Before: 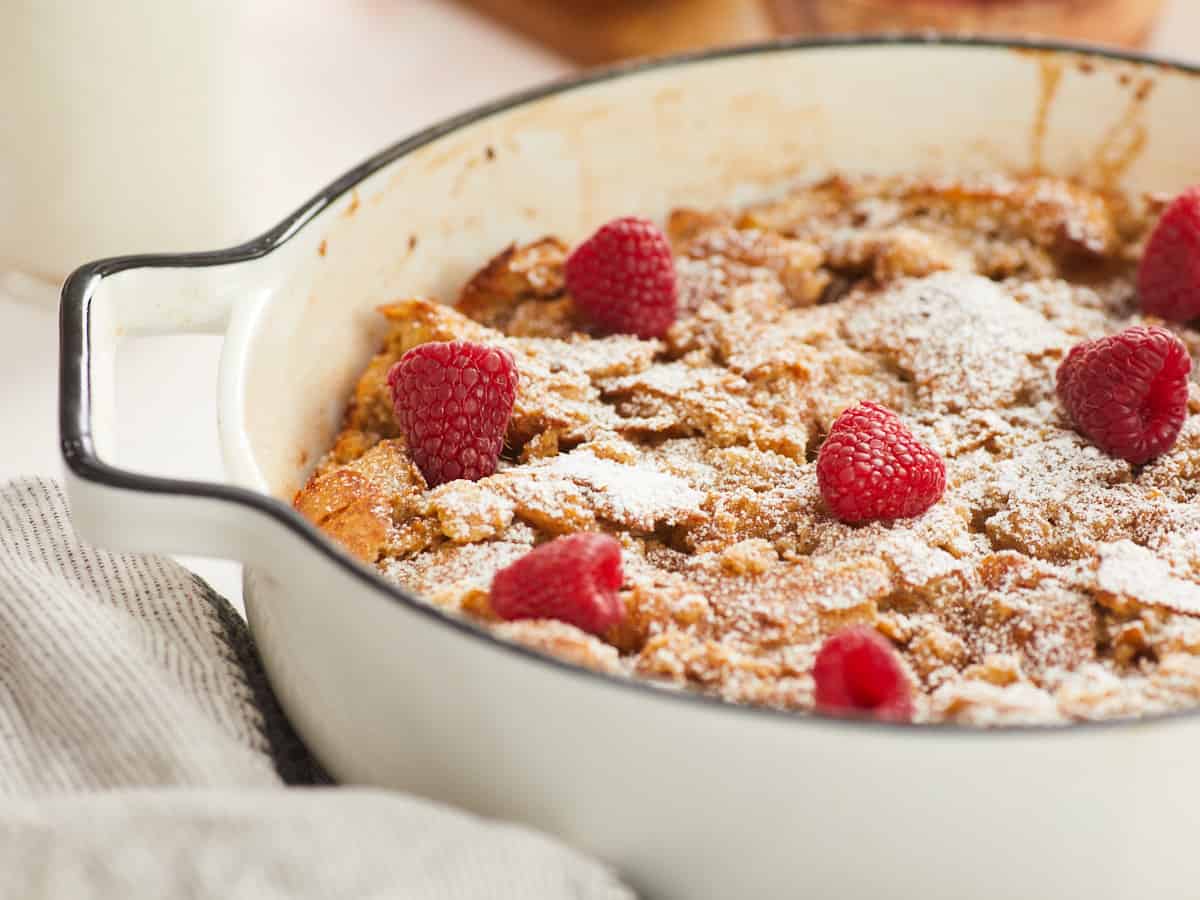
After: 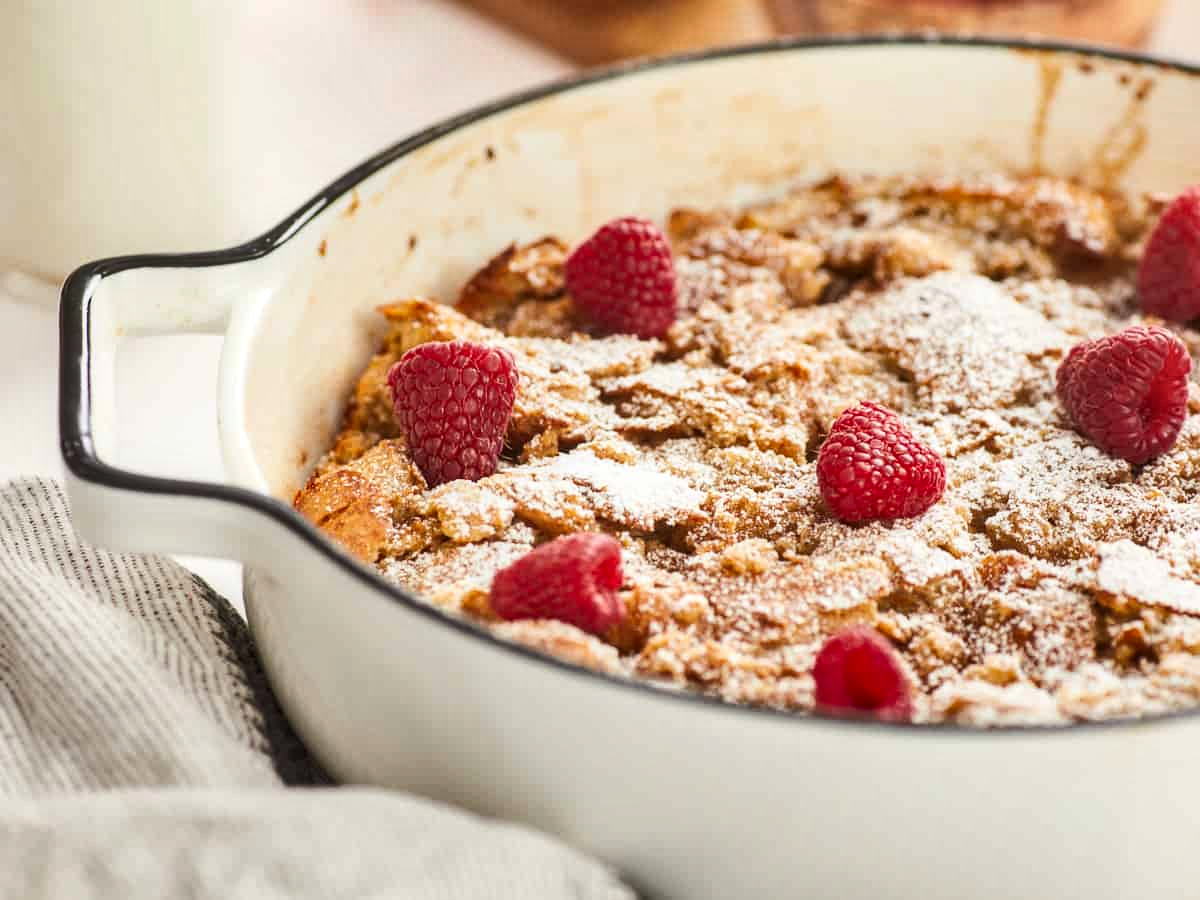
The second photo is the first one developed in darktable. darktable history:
tone curve: curves: ch0 [(0, 0) (0.003, 0.019) (0.011, 0.022) (0.025, 0.025) (0.044, 0.04) (0.069, 0.069) (0.1, 0.108) (0.136, 0.152) (0.177, 0.199) (0.224, 0.26) (0.277, 0.321) (0.335, 0.392) (0.399, 0.472) (0.468, 0.547) (0.543, 0.624) (0.623, 0.713) (0.709, 0.786) (0.801, 0.865) (0.898, 0.939) (1, 1)], color space Lab, independent channels, preserve colors none
local contrast: on, module defaults
shadows and highlights: shadows 25.84, highlights -48.08, soften with gaussian
